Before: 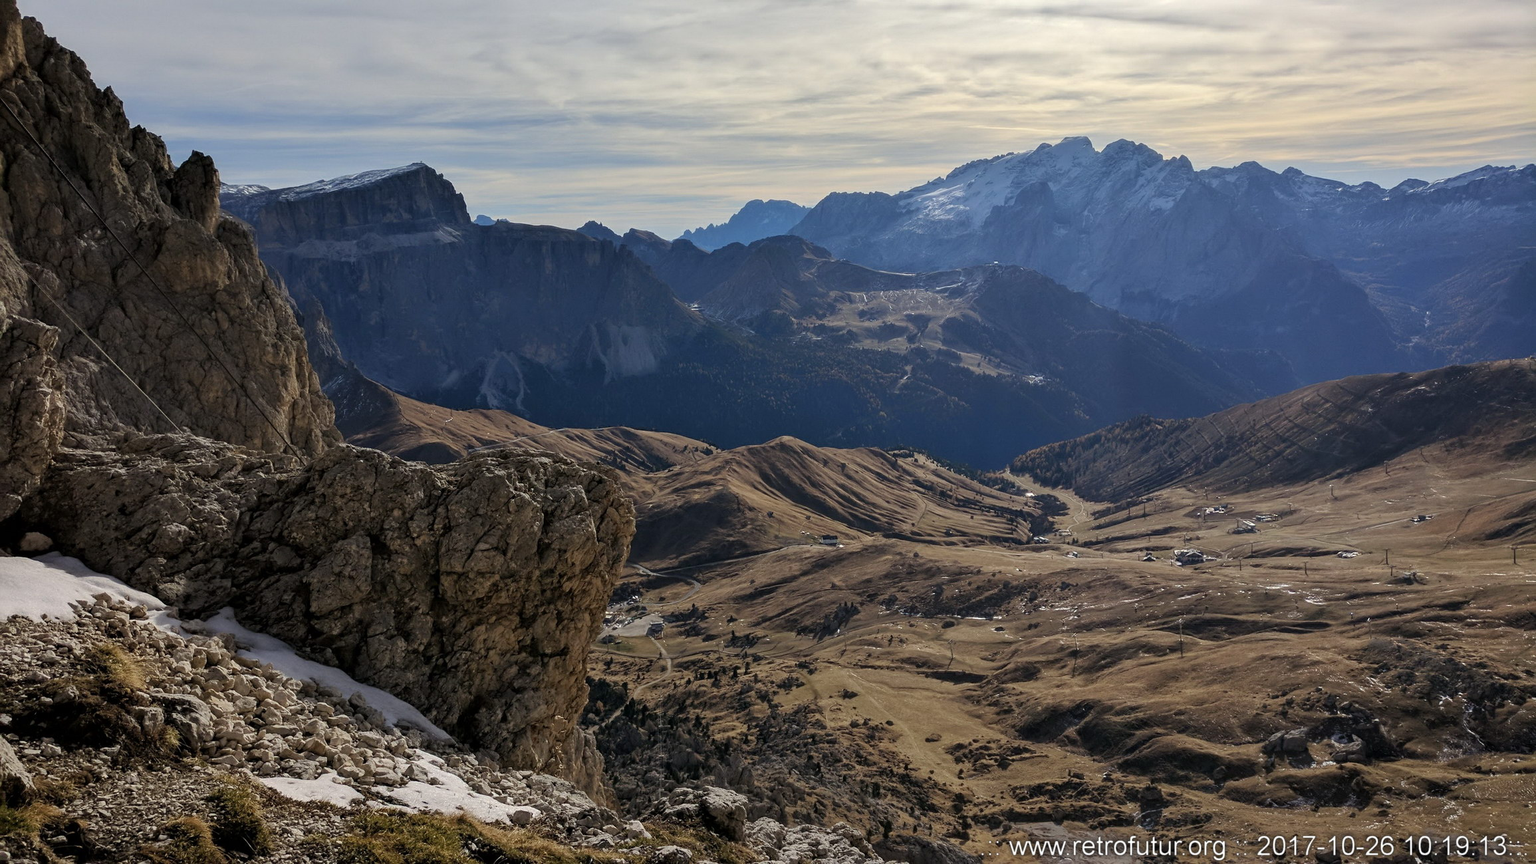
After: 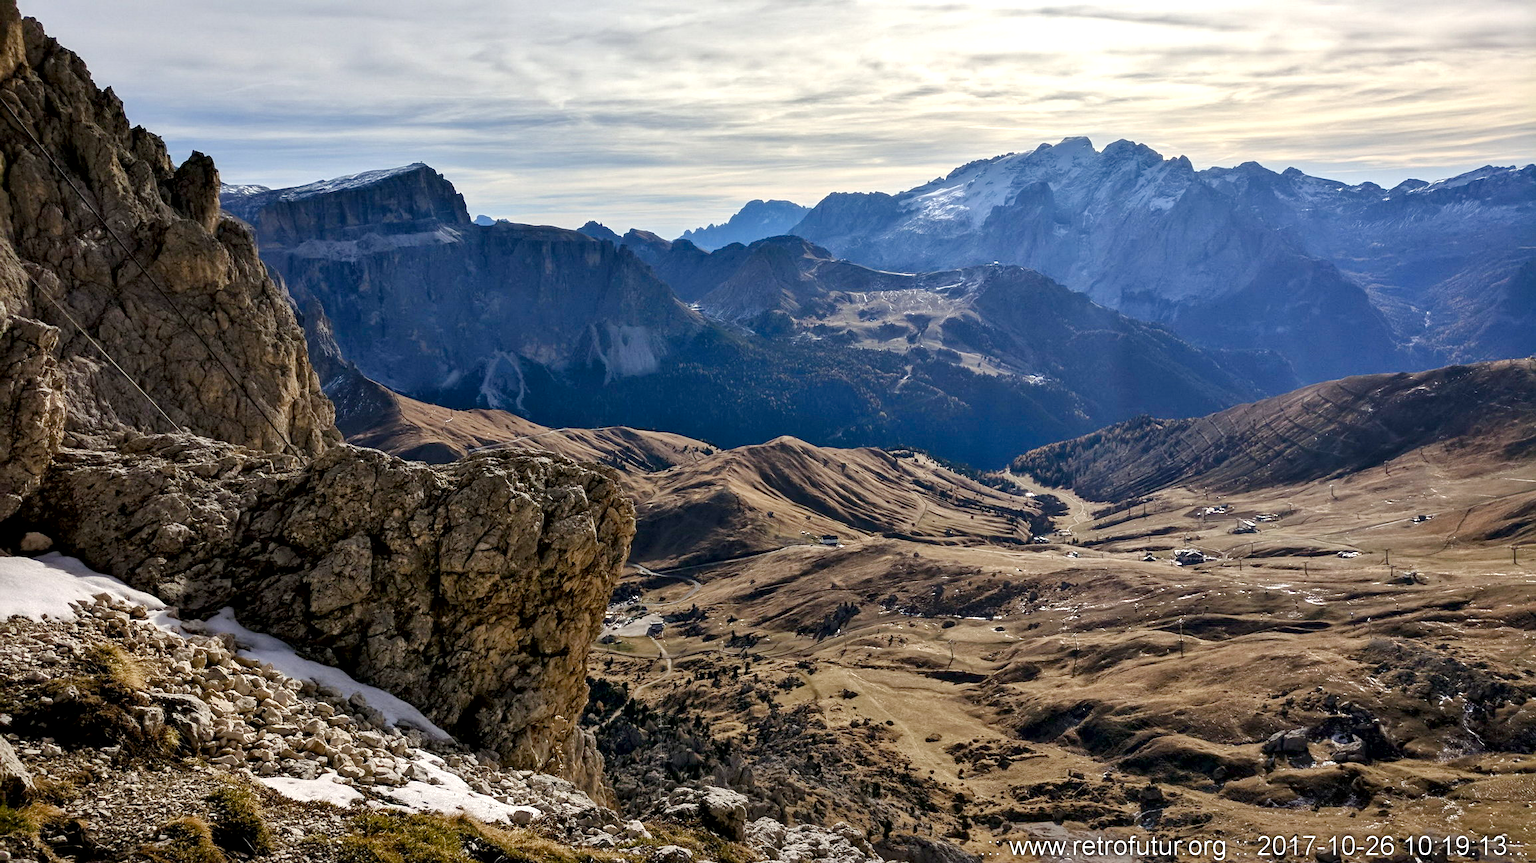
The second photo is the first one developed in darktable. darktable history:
local contrast: mode bilateral grid, contrast 49, coarseness 49, detail 150%, midtone range 0.2
exposure: black level correction 0.001, exposure 0.498 EV, compensate exposure bias true, compensate highlight preservation false
color balance rgb: perceptual saturation grading › global saturation 20%, perceptual saturation grading › highlights -49.544%, perceptual saturation grading › shadows 24.2%, global vibrance 24.911%
